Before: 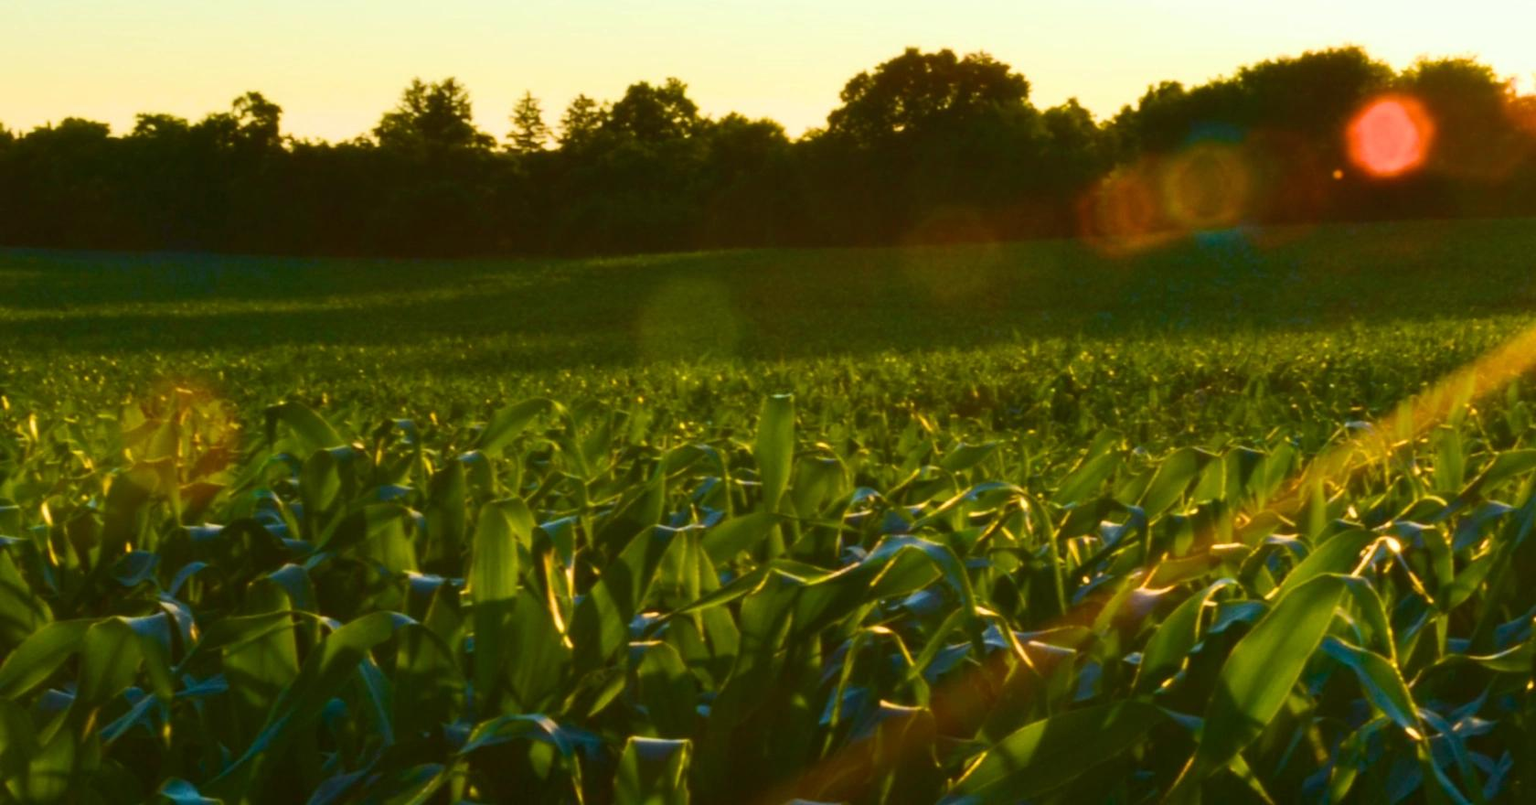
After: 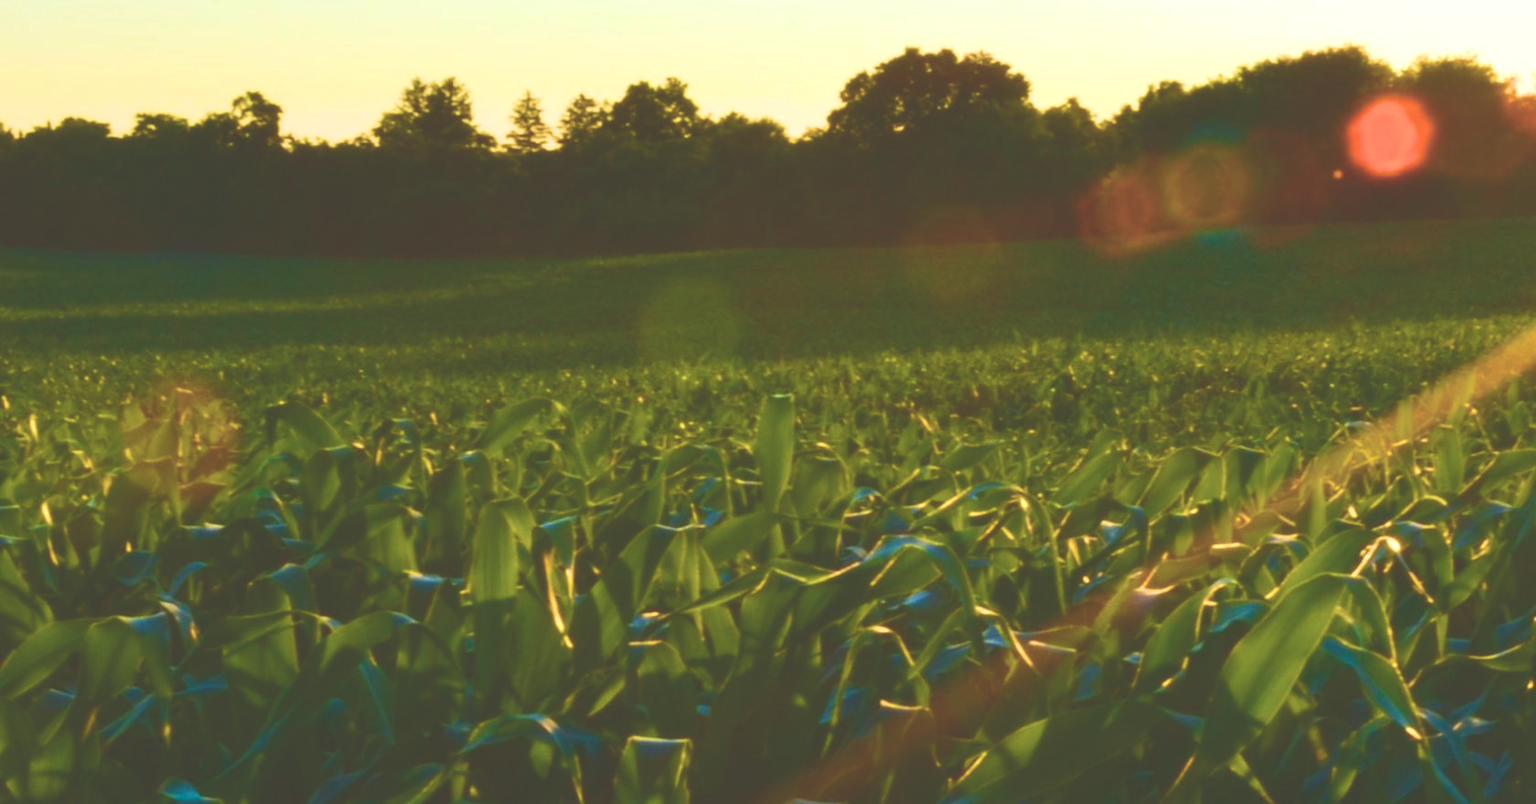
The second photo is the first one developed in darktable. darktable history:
exposure: black level correction -0.04, exposure 0.06 EV, compensate highlight preservation false
velvia: strength 55.45%
